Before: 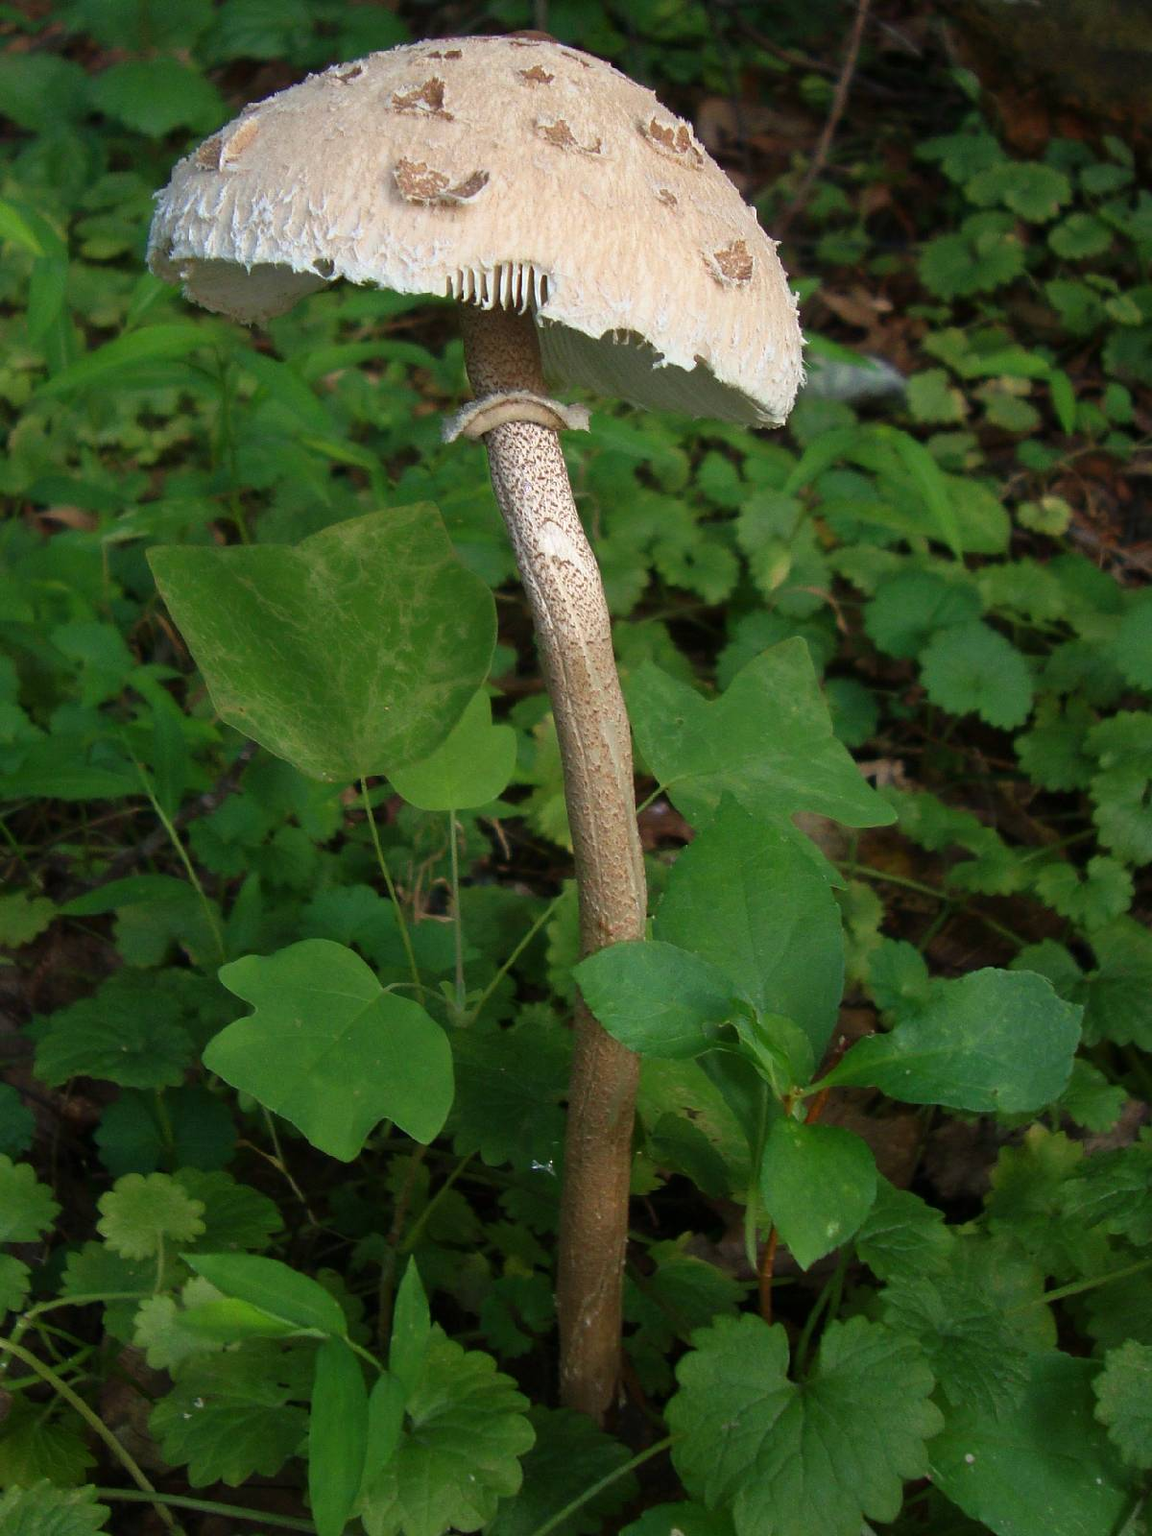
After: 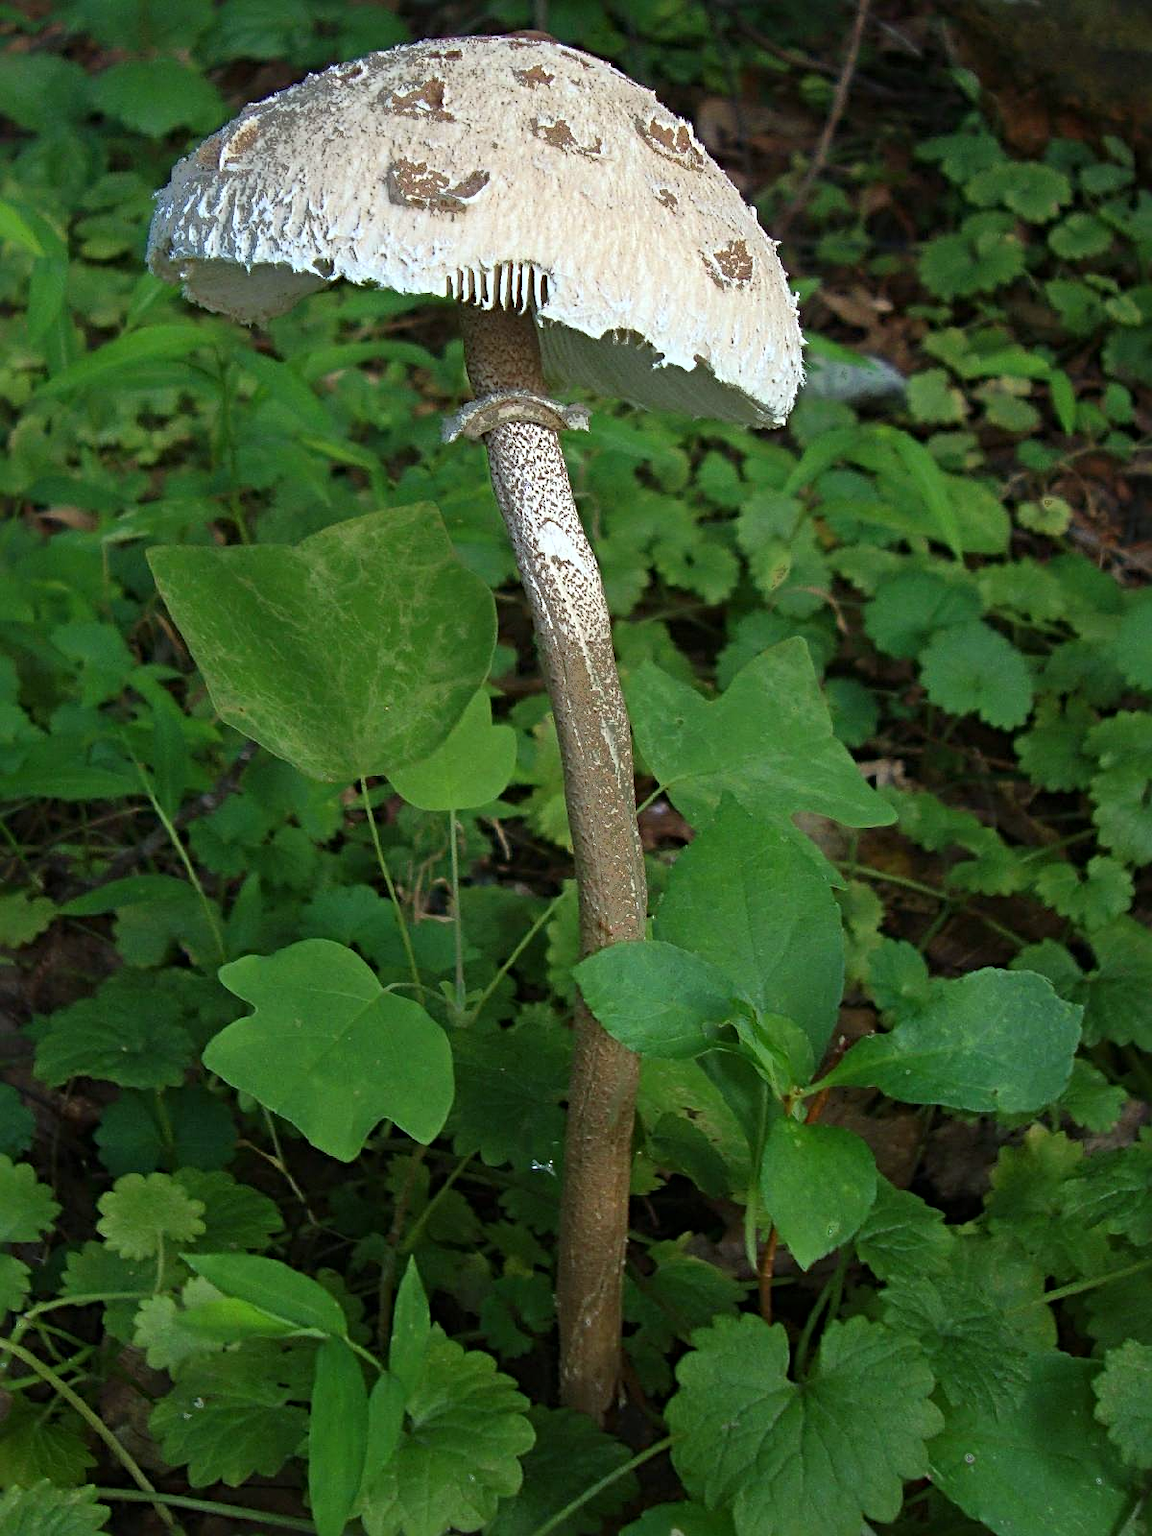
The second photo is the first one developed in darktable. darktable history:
sharpen: radius 4.883
exposure: exposure 0.236 EV, compensate highlight preservation false
fill light: exposure -0.73 EV, center 0.69, width 2.2
white balance: red 0.925, blue 1.046
